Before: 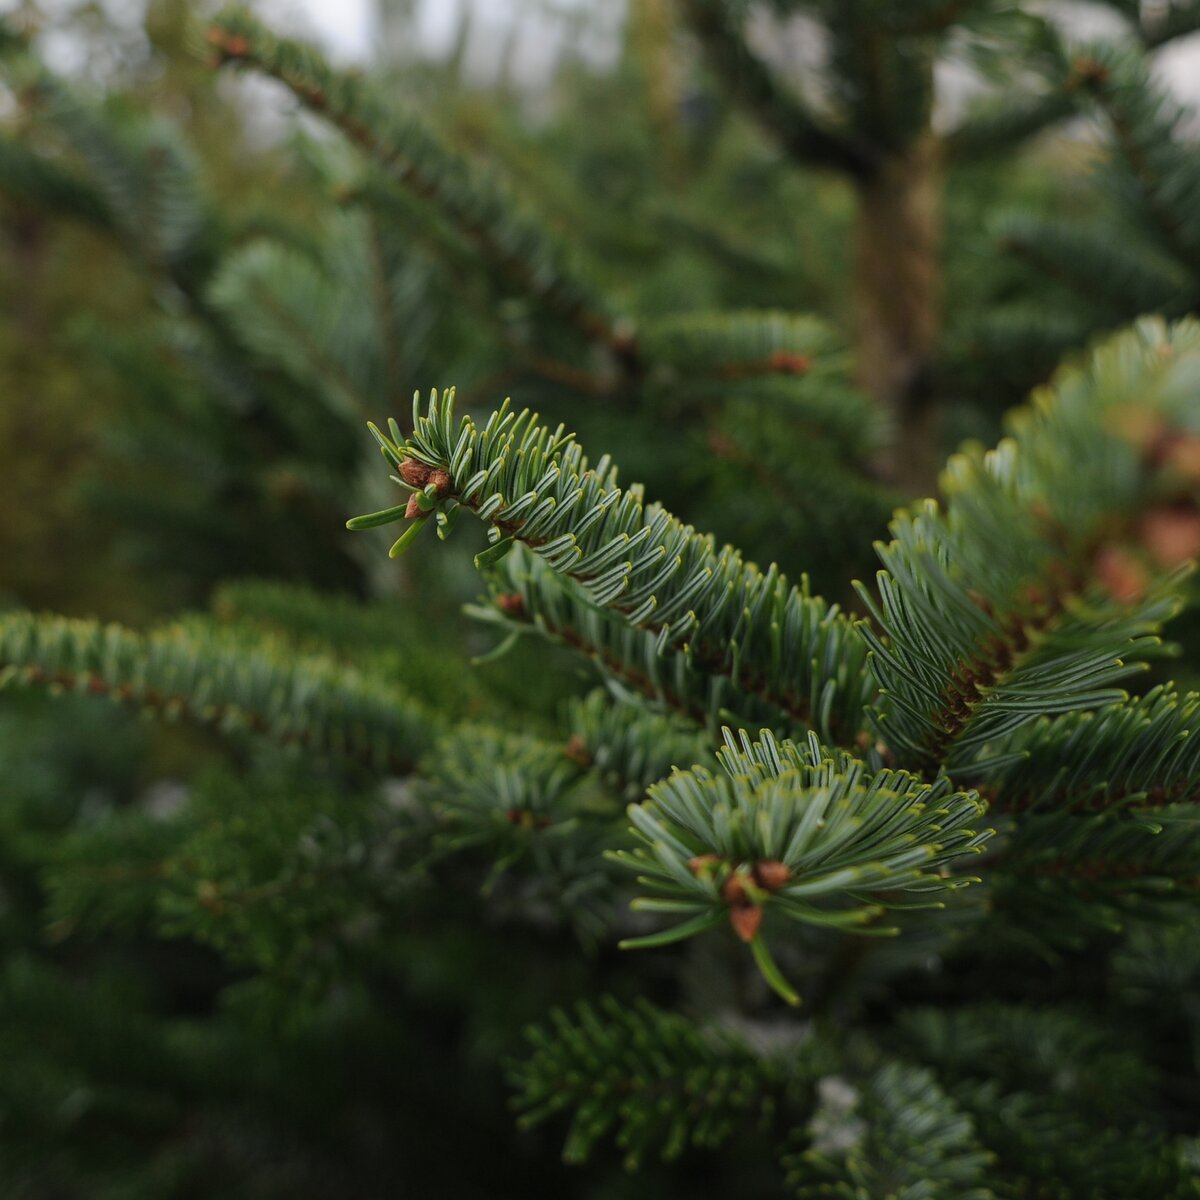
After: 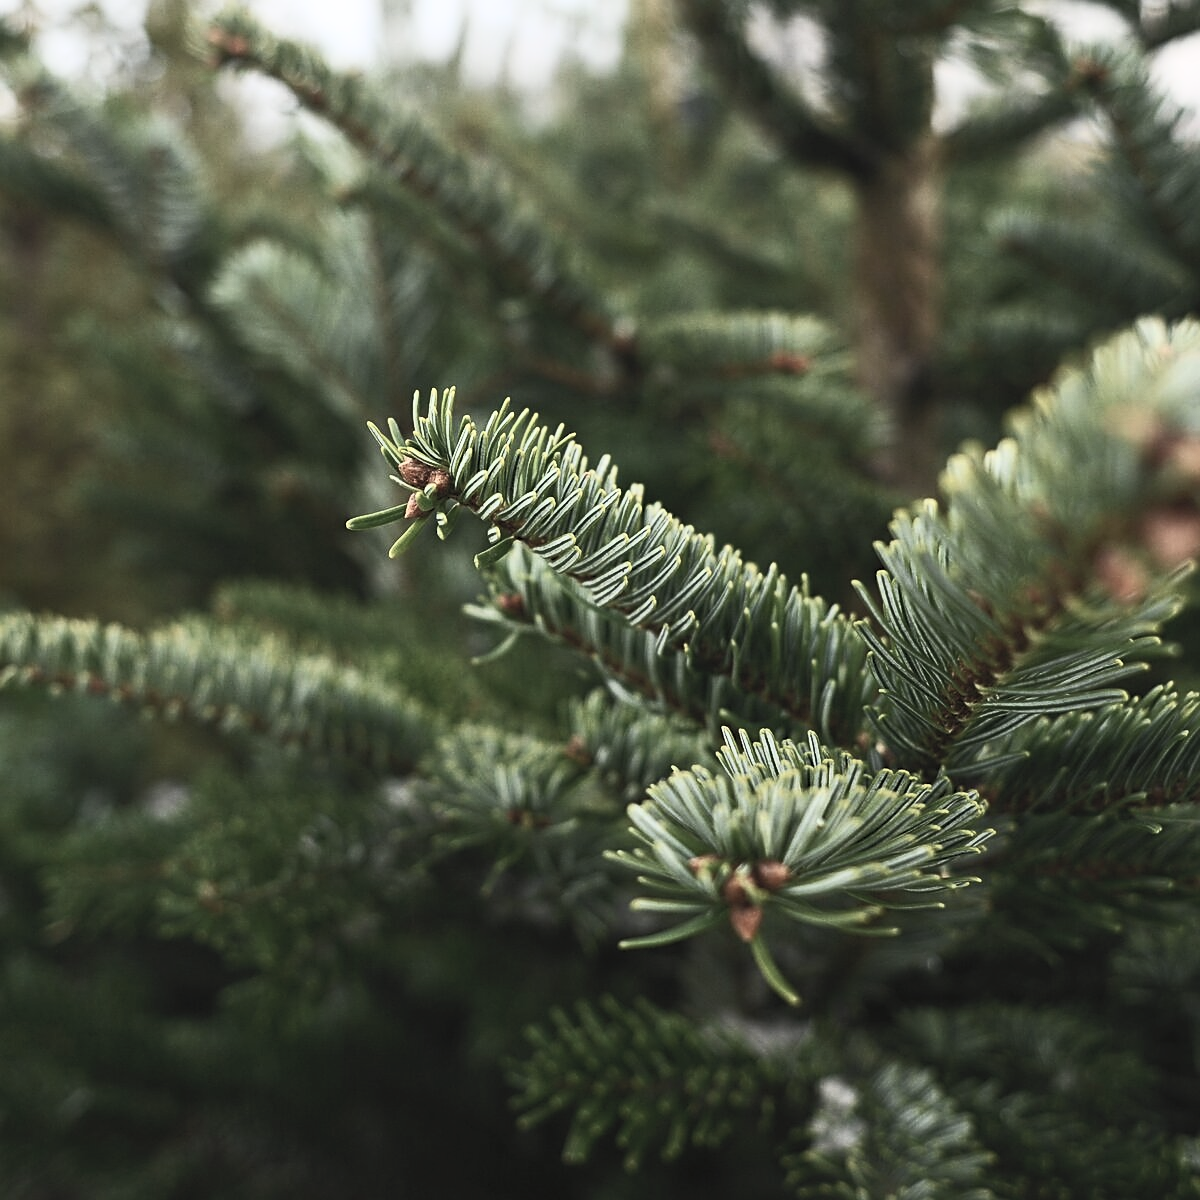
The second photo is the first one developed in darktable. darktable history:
contrast brightness saturation: contrast 0.57, brightness 0.57, saturation -0.34
sharpen: on, module defaults
